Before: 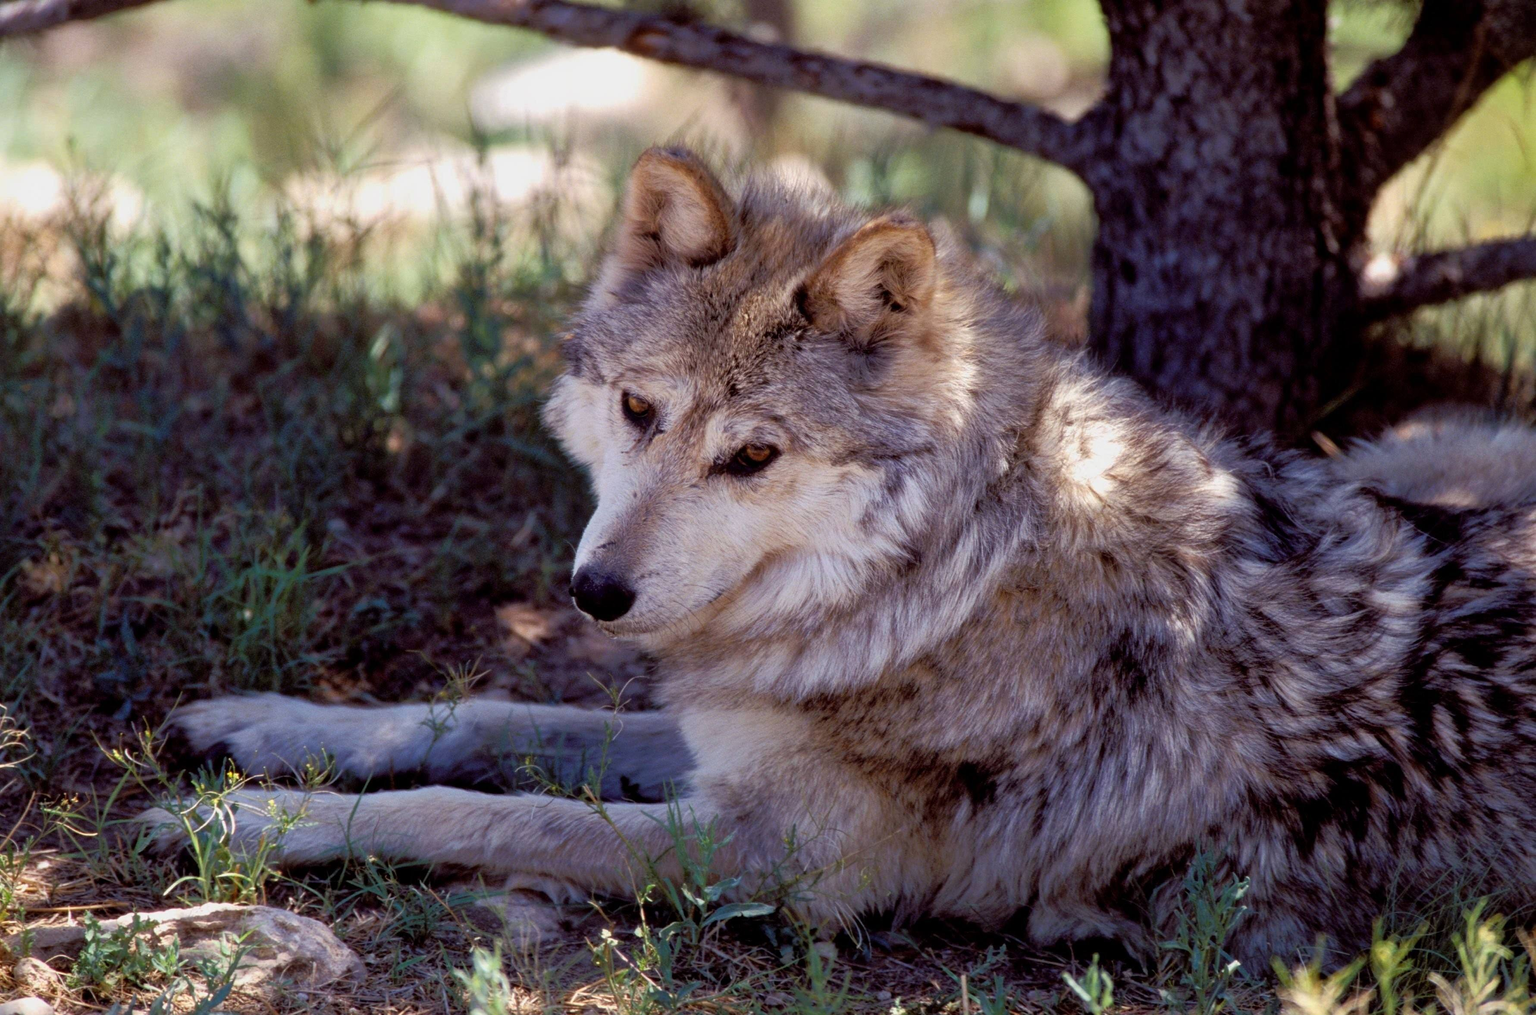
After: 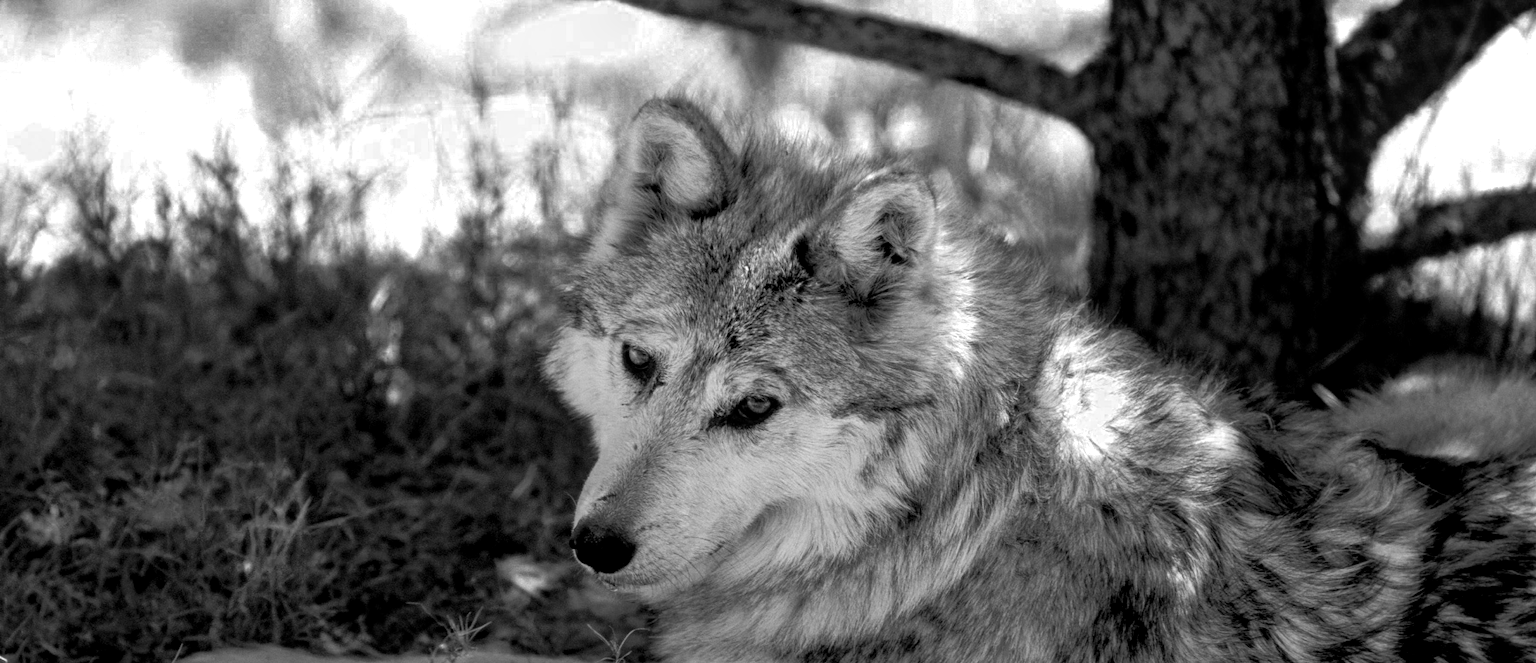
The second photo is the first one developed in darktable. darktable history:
local contrast: on, module defaults
crop and rotate: top 4.765%, bottom 29.841%
color zones: curves: ch0 [(0, 0.554) (0.146, 0.662) (0.293, 0.86) (0.503, 0.774) (0.637, 0.106) (0.74, 0.072) (0.866, 0.488) (0.998, 0.569)]; ch1 [(0, 0) (0.143, 0) (0.286, 0) (0.429, 0) (0.571, 0) (0.714, 0) (0.857, 0)]
